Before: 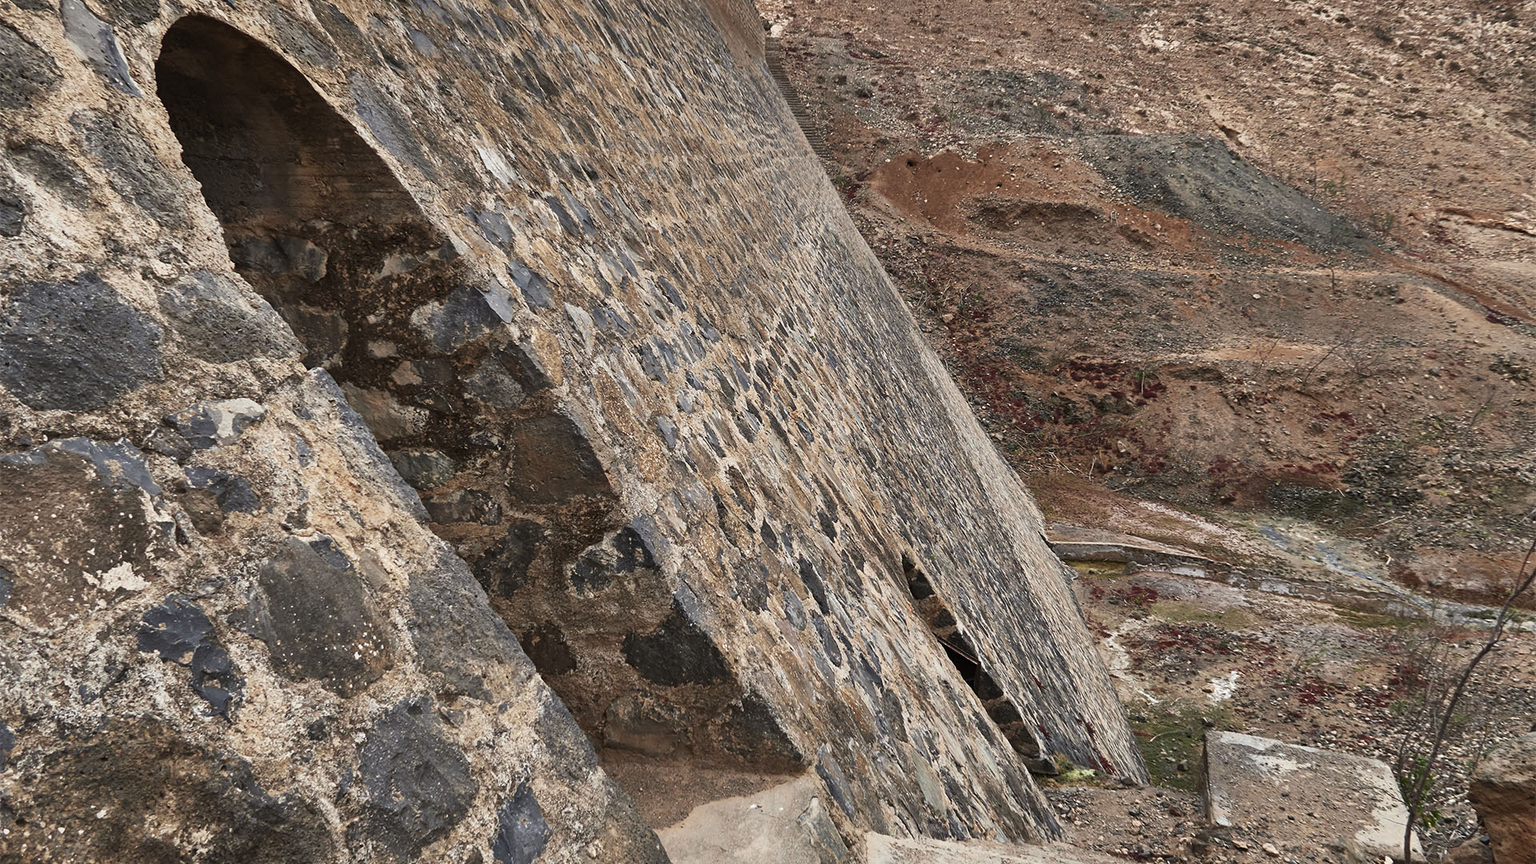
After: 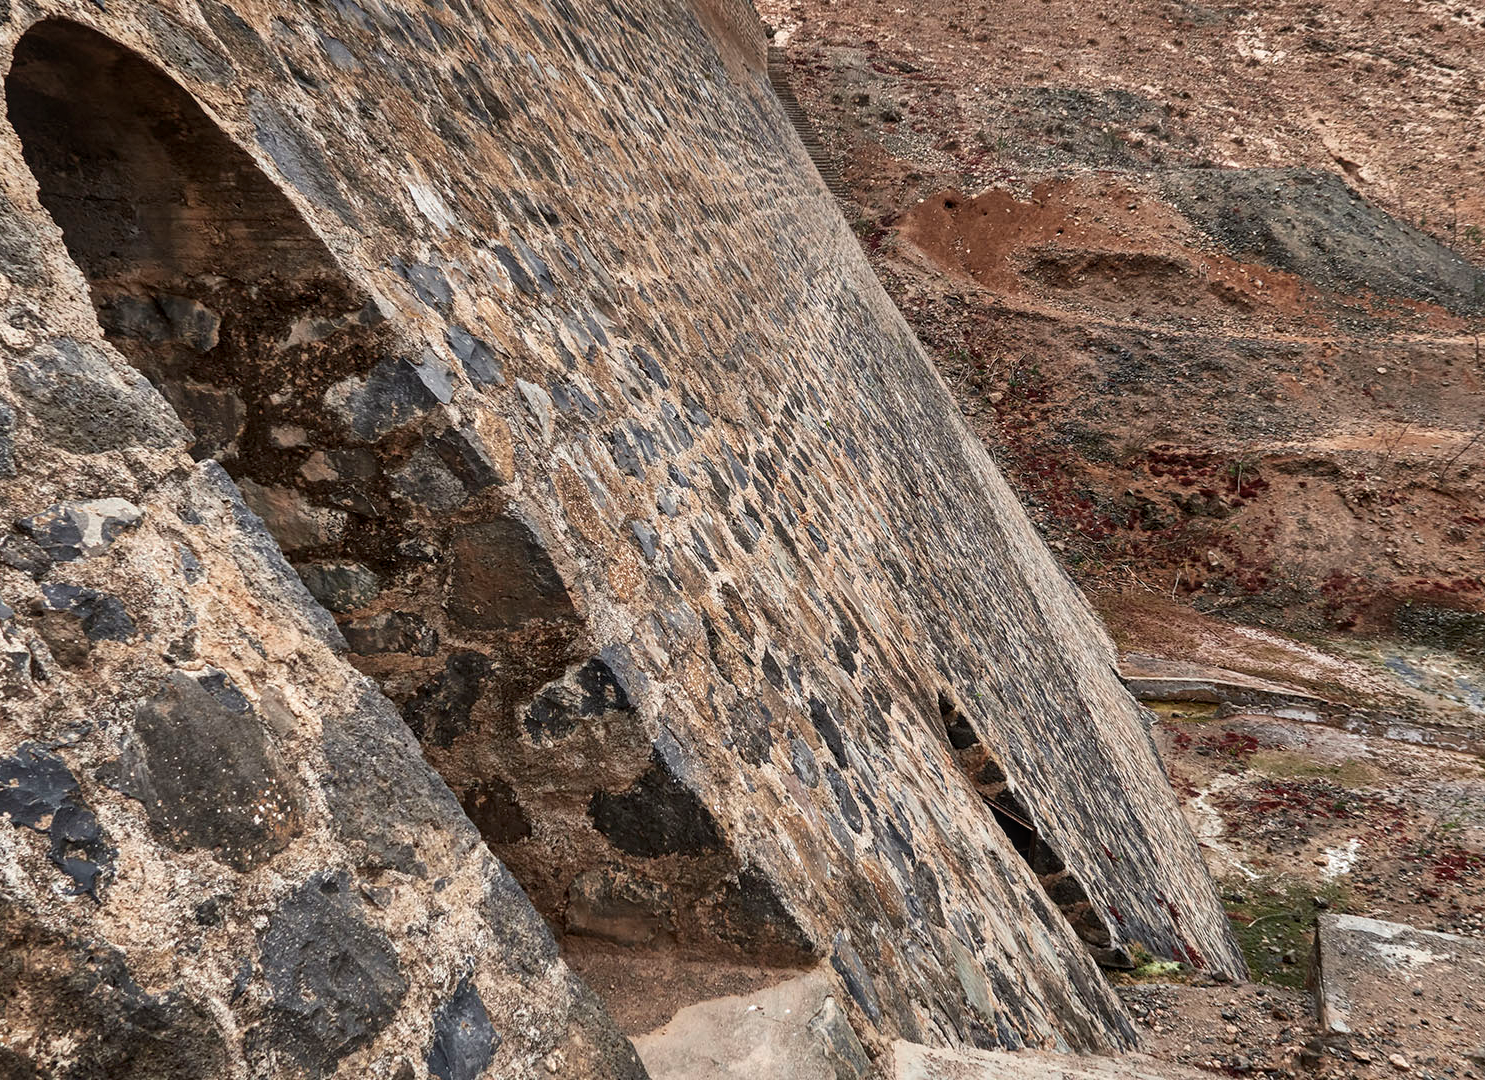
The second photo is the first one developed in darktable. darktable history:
local contrast: on, module defaults
crop: left 9.889%, right 12.721%
contrast brightness saturation: contrast 0.046
